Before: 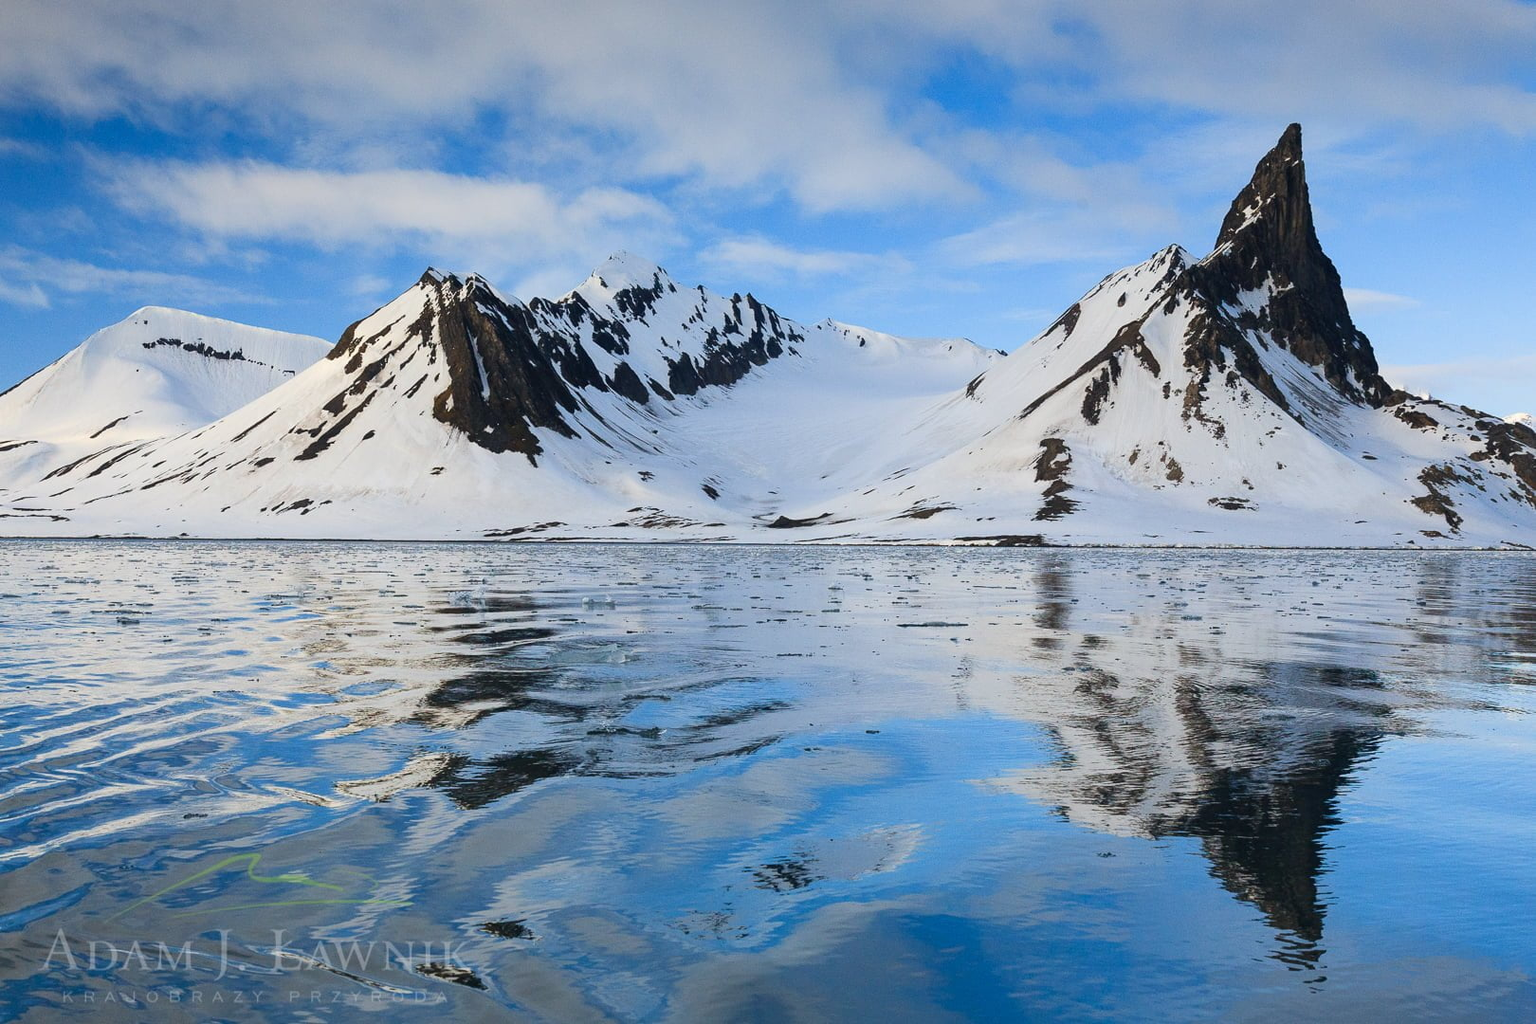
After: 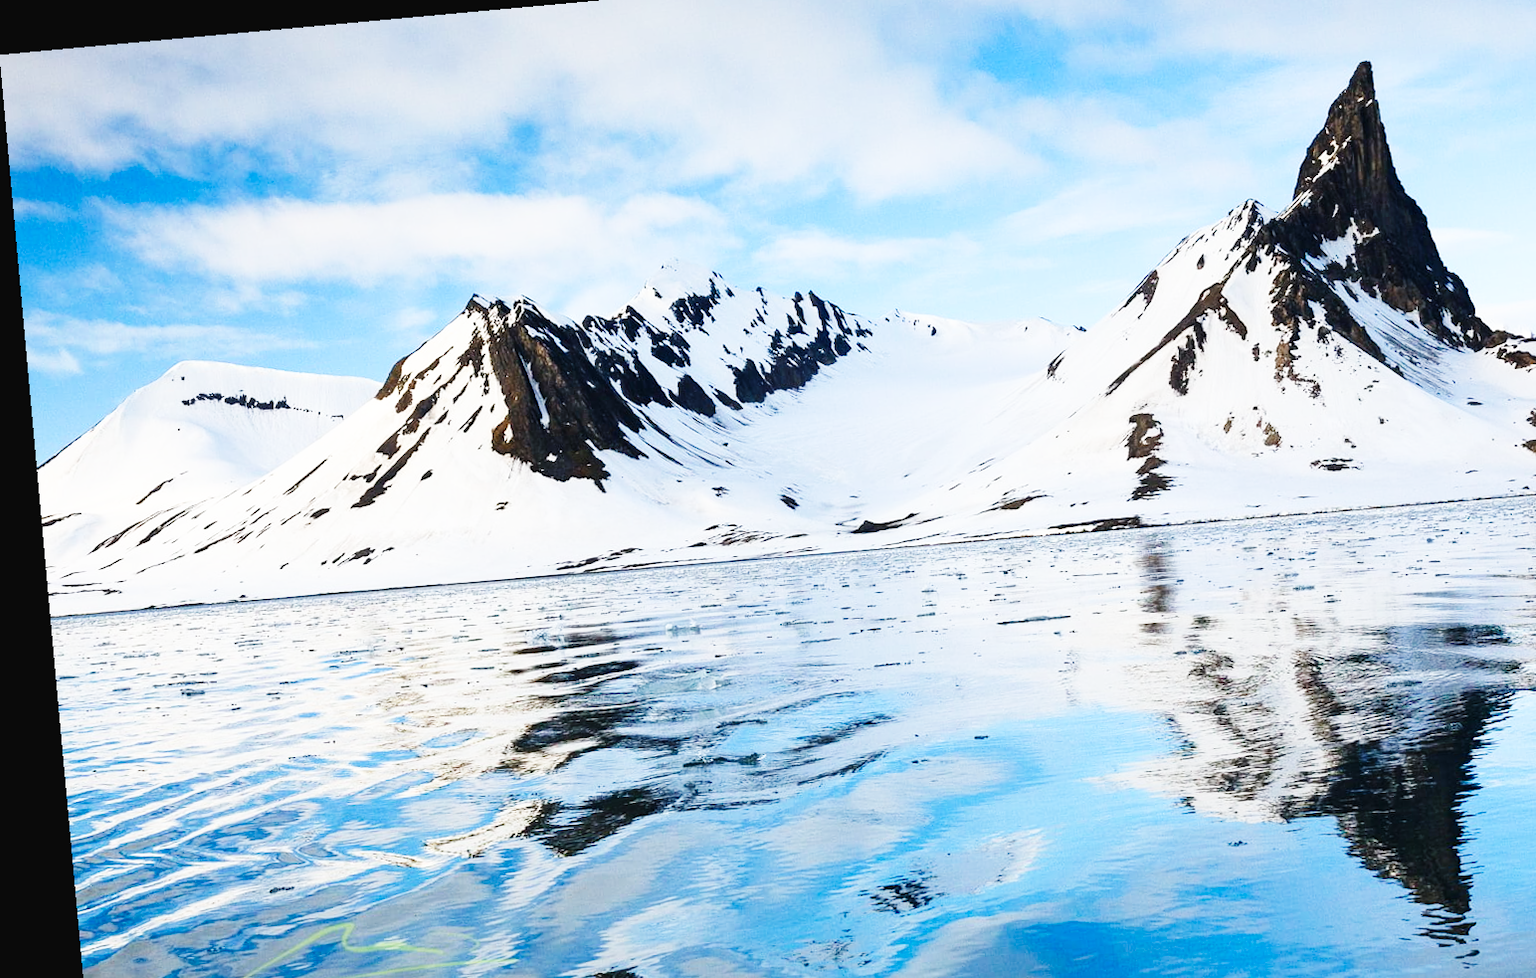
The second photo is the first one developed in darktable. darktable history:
crop: top 7.49%, right 9.717%, bottom 11.943%
base curve: curves: ch0 [(0, 0.003) (0.001, 0.002) (0.006, 0.004) (0.02, 0.022) (0.048, 0.086) (0.094, 0.234) (0.162, 0.431) (0.258, 0.629) (0.385, 0.8) (0.548, 0.918) (0.751, 0.988) (1, 1)], preserve colors none
rotate and perspective: rotation -5.2°, automatic cropping off
